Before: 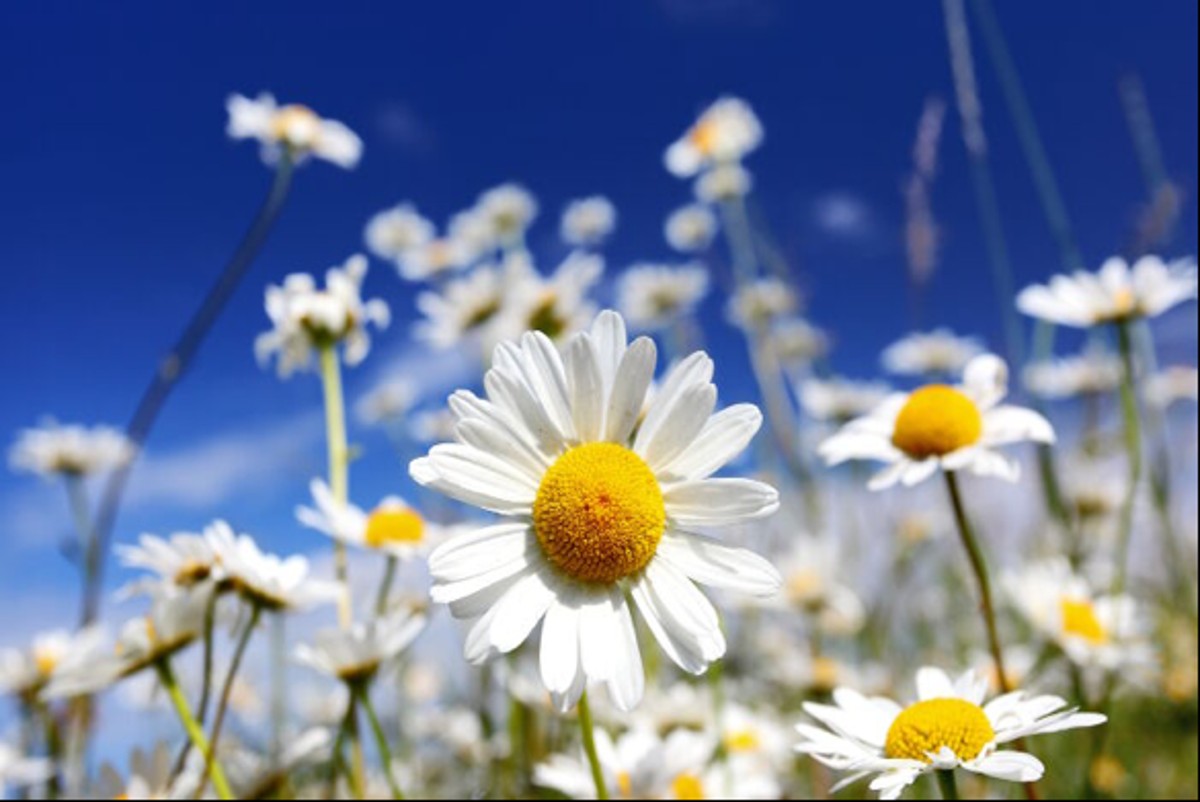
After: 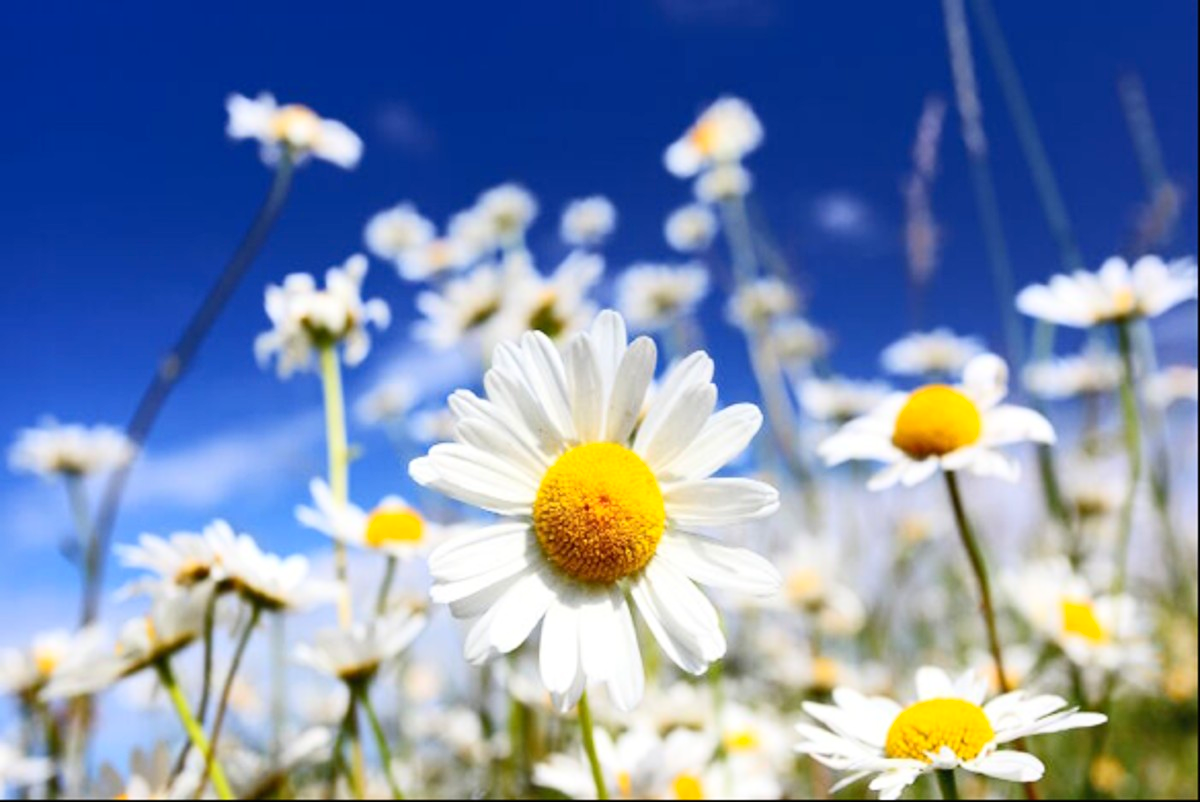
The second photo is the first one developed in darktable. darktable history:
contrast brightness saturation: contrast 0.199, brightness 0.146, saturation 0.141
